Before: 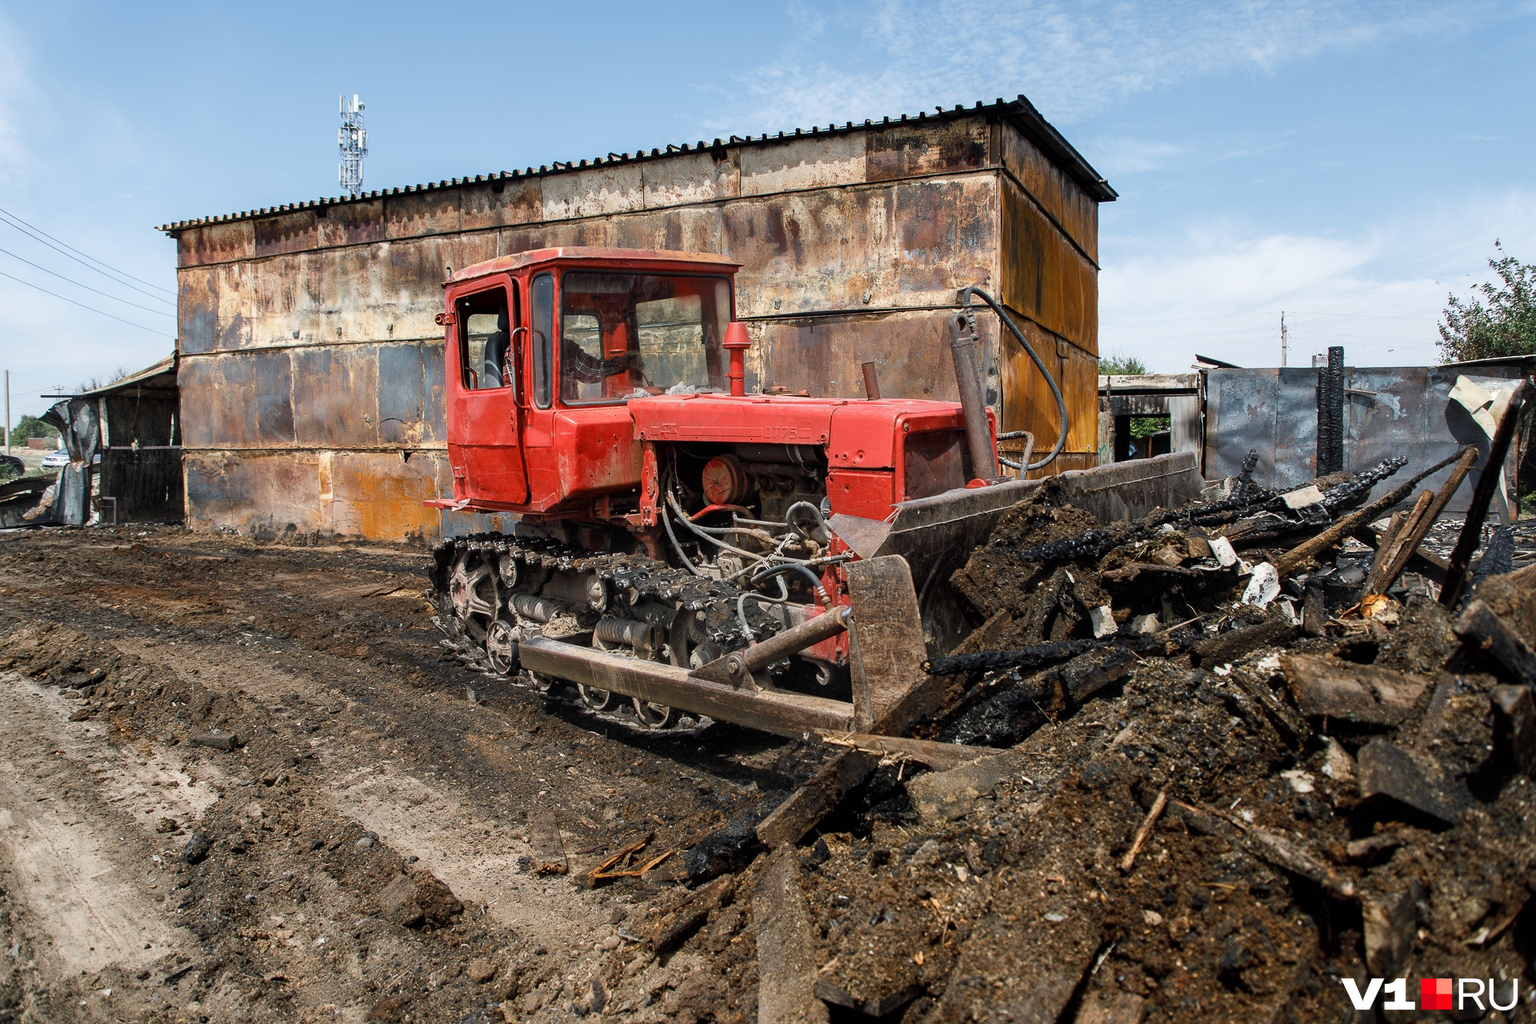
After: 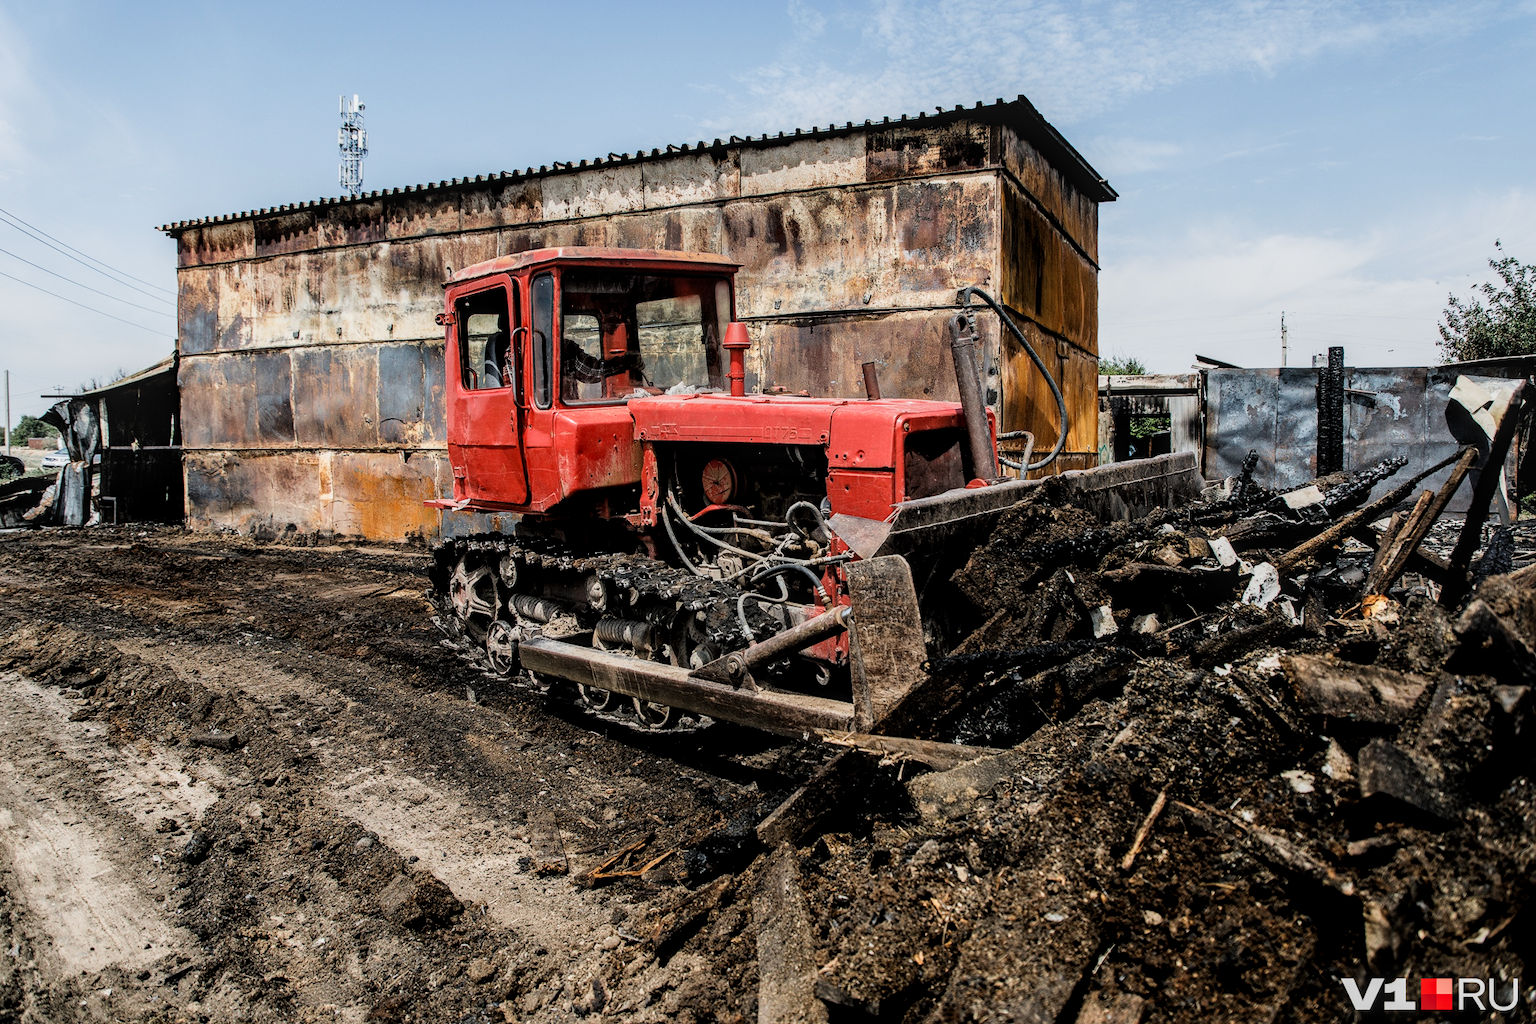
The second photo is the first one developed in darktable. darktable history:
local contrast: on, module defaults
filmic rgb: black relative exposure -5 EV, white relative exposure 3.5 EV, hardness 3.19, contrast 1.4, highlights saturation mix -50%
